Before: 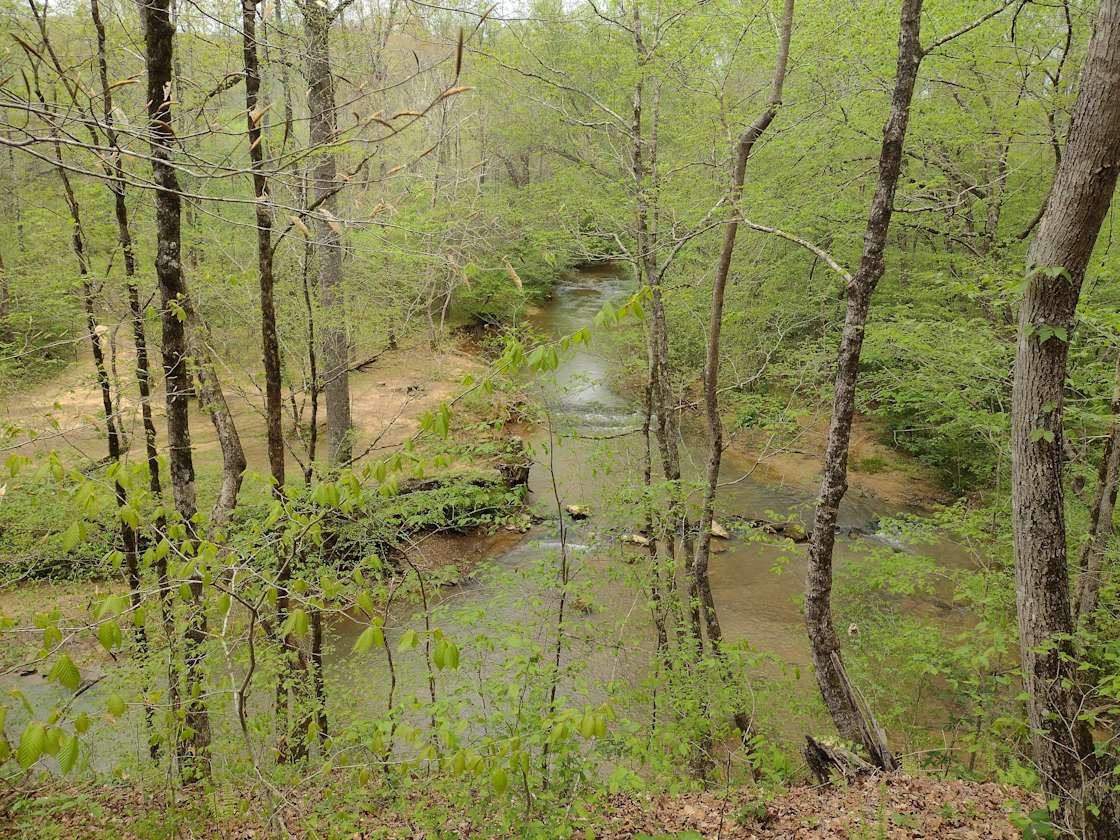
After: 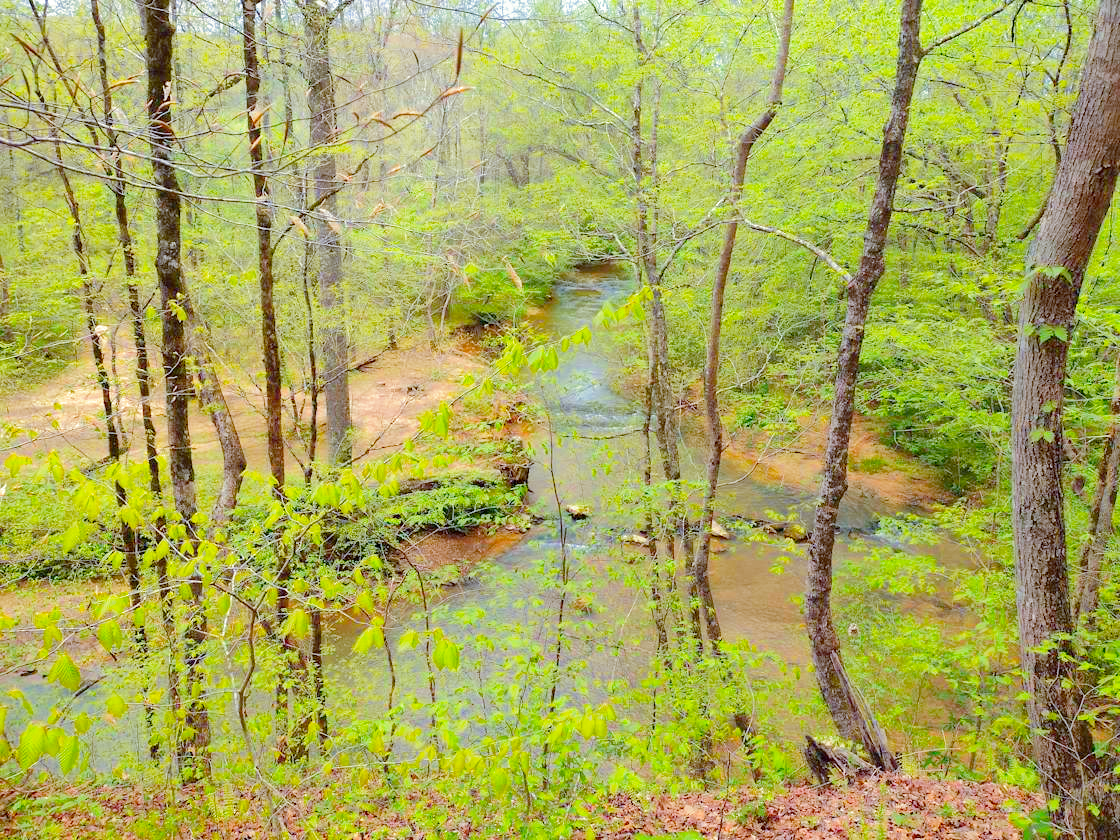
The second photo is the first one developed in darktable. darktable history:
filmic rgb: black relative exposure -16 EV, threshold -0.33 EV, transition 3.19 EV, structure ↔ texture 100%, target black luminance 0%, hardness 7.57, latitude 72.96%, contrast 0.908, highlights saturation mix 10%, shadows ↔ highlights balance -0.38%, add noise in highlights 0, preserve chrominance no, color science v4 (2020), iterations of high-quality reconstruction 10, enable highlight reconstruction true
color calibration: output R [1.422, -0.35, -0.252, 0], output G [-0.238, 1.259, -0.084, 0], output B [-0.081, -0.196, 1.58, 0], output brightness [0.49, 0.671, -0.57, 0], illuminant same as pipeline (D50), adaptation none (bypass), saturation algorithm version 1 (2020)
